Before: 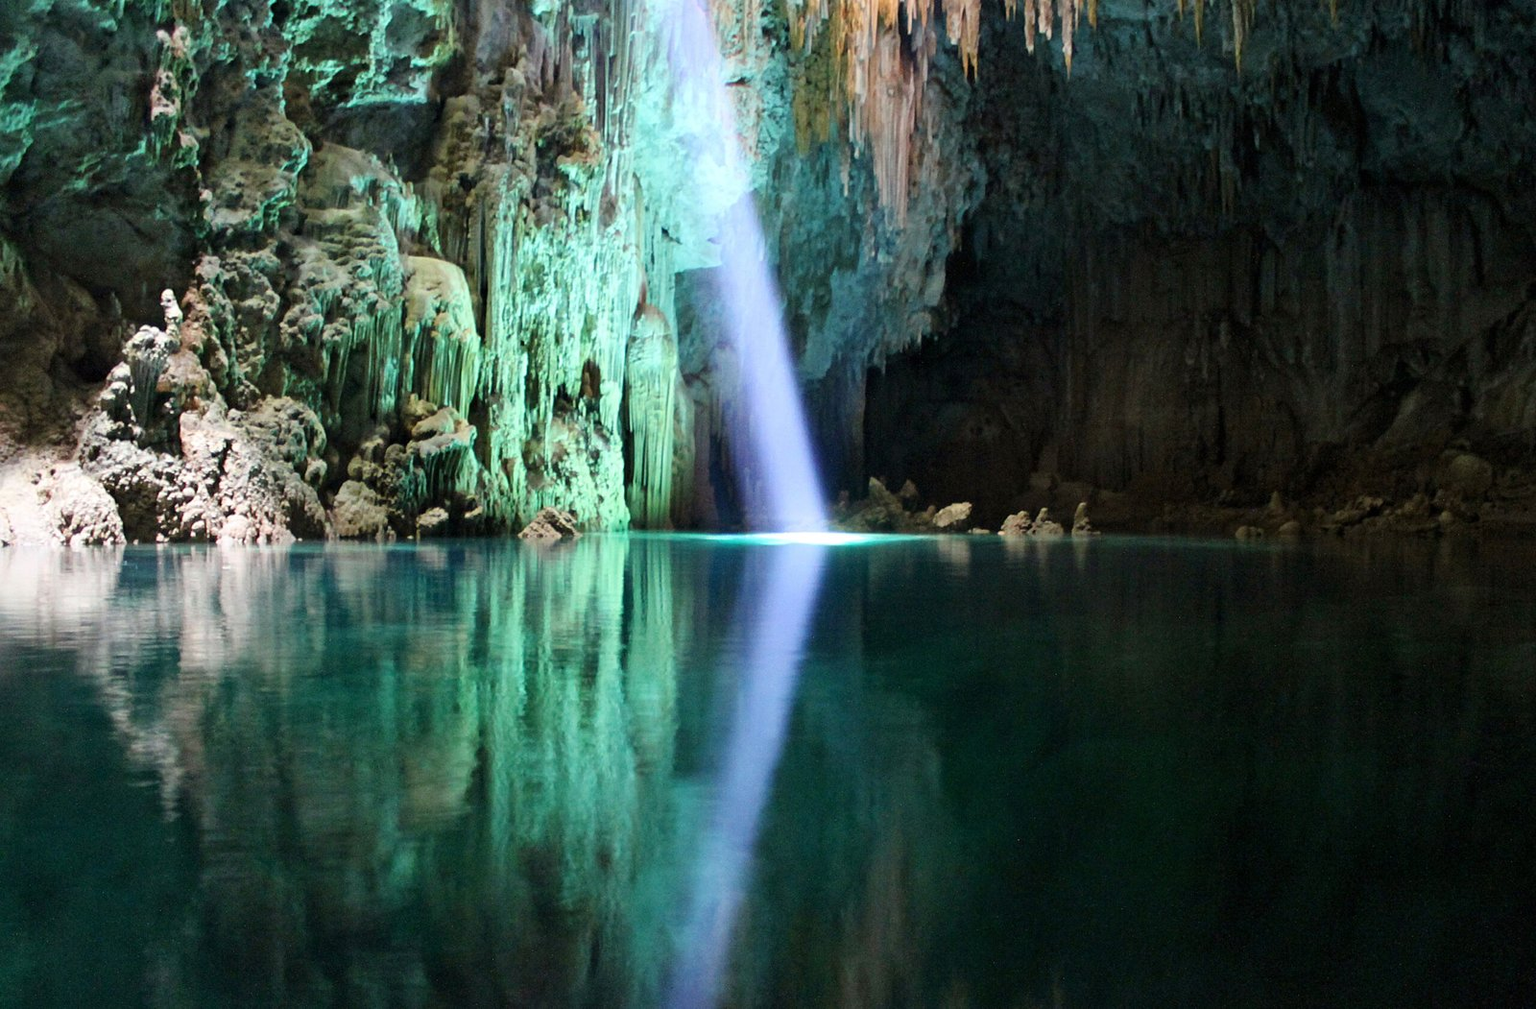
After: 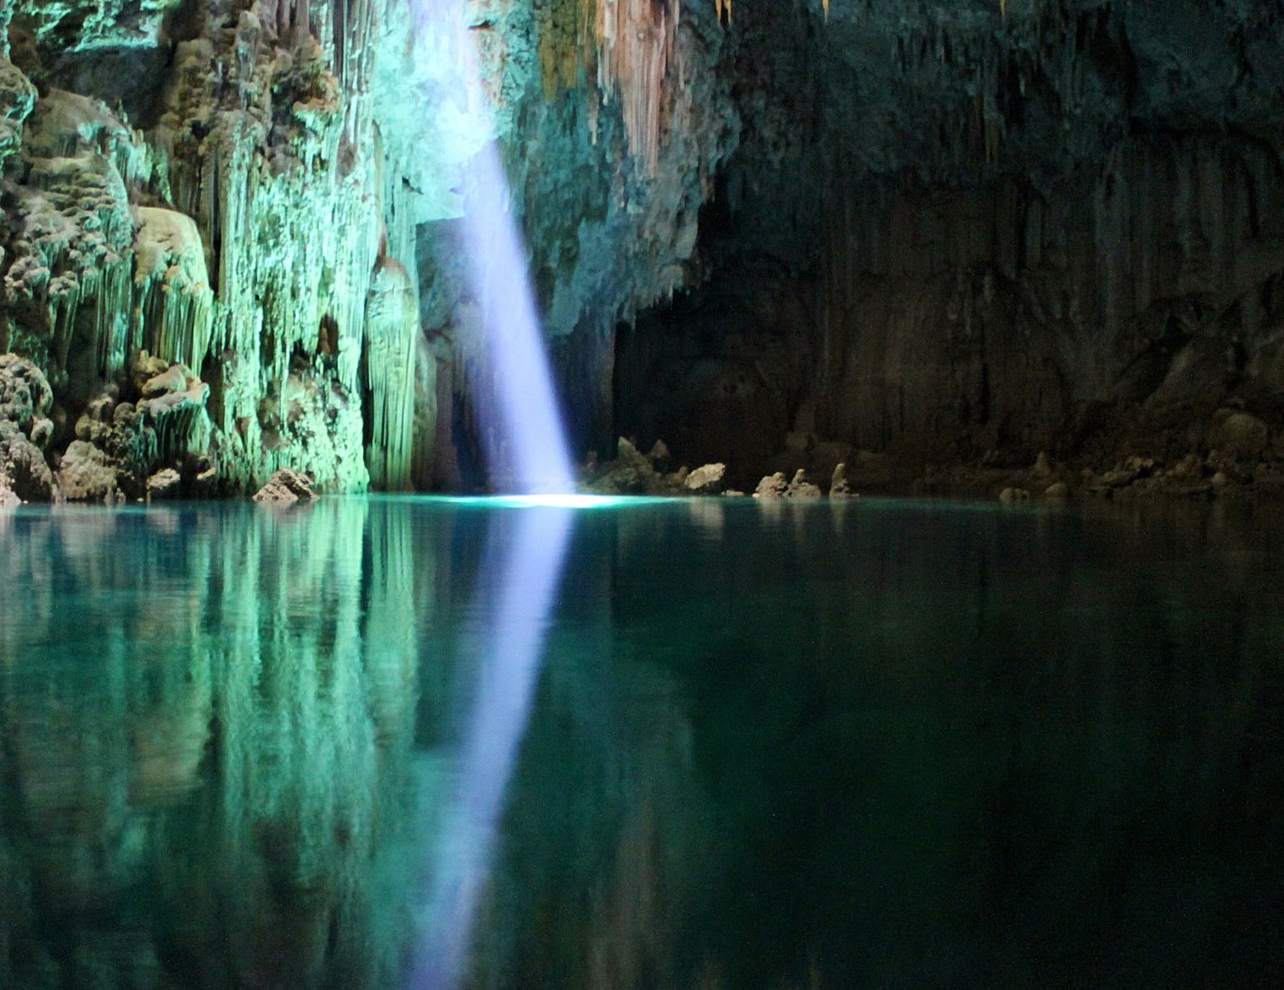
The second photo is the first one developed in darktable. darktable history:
rotate and perspective: automatic cropping off
crop and rotate: left 17.959%, top 5.771%, right 1.742%
